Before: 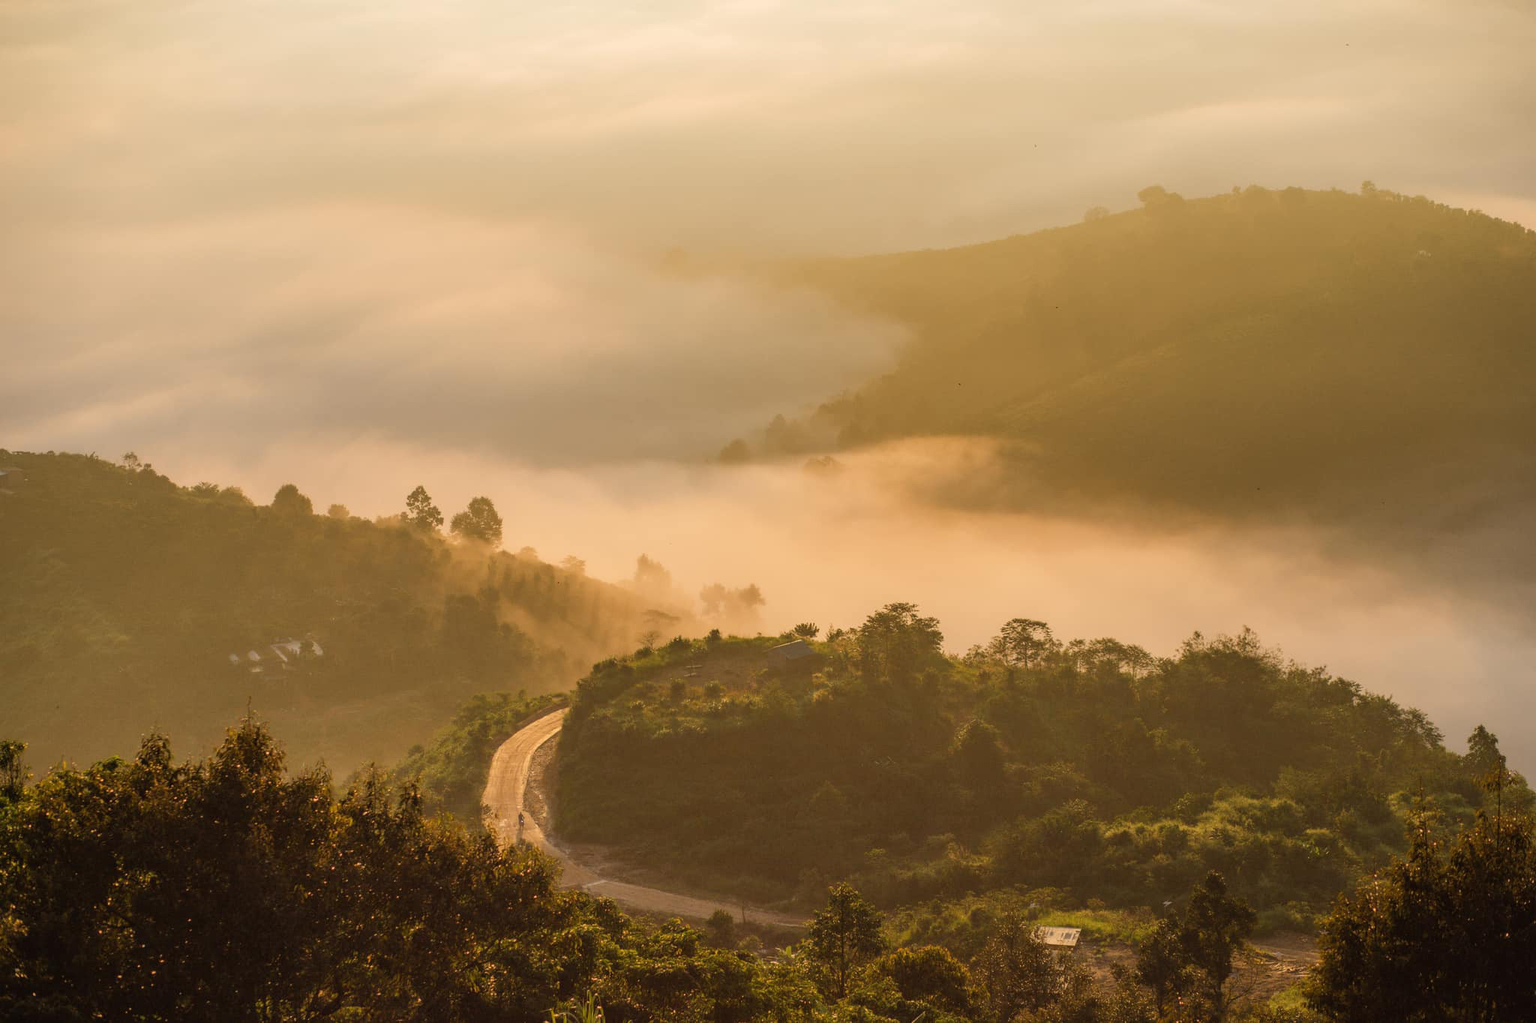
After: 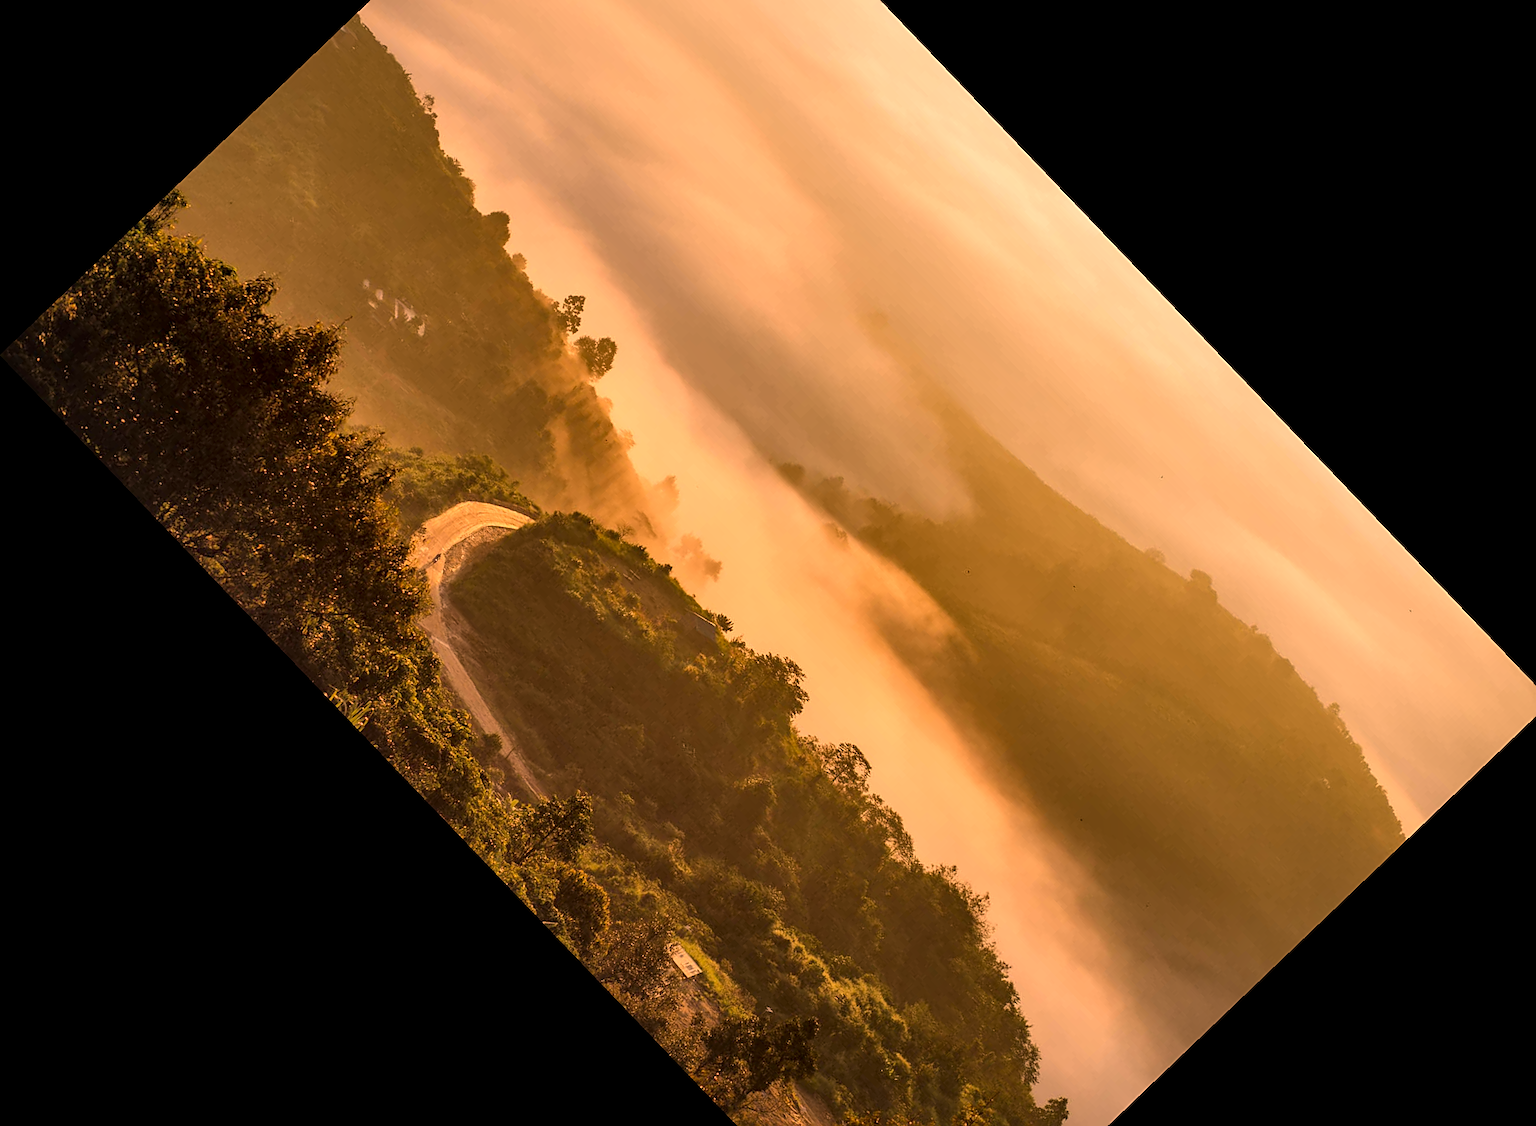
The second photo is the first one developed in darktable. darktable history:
crop and rotate: angle -46.26°, top 16.234%, right 0.912%, bottom 11.704%
local contrast: mode bilateral grid, contrast 100, coarseness 100, detail 165%, midtone range 0.2
color correction: highlights a* 21.88, highlights b* 22.25
sharpen: on, module defaults
